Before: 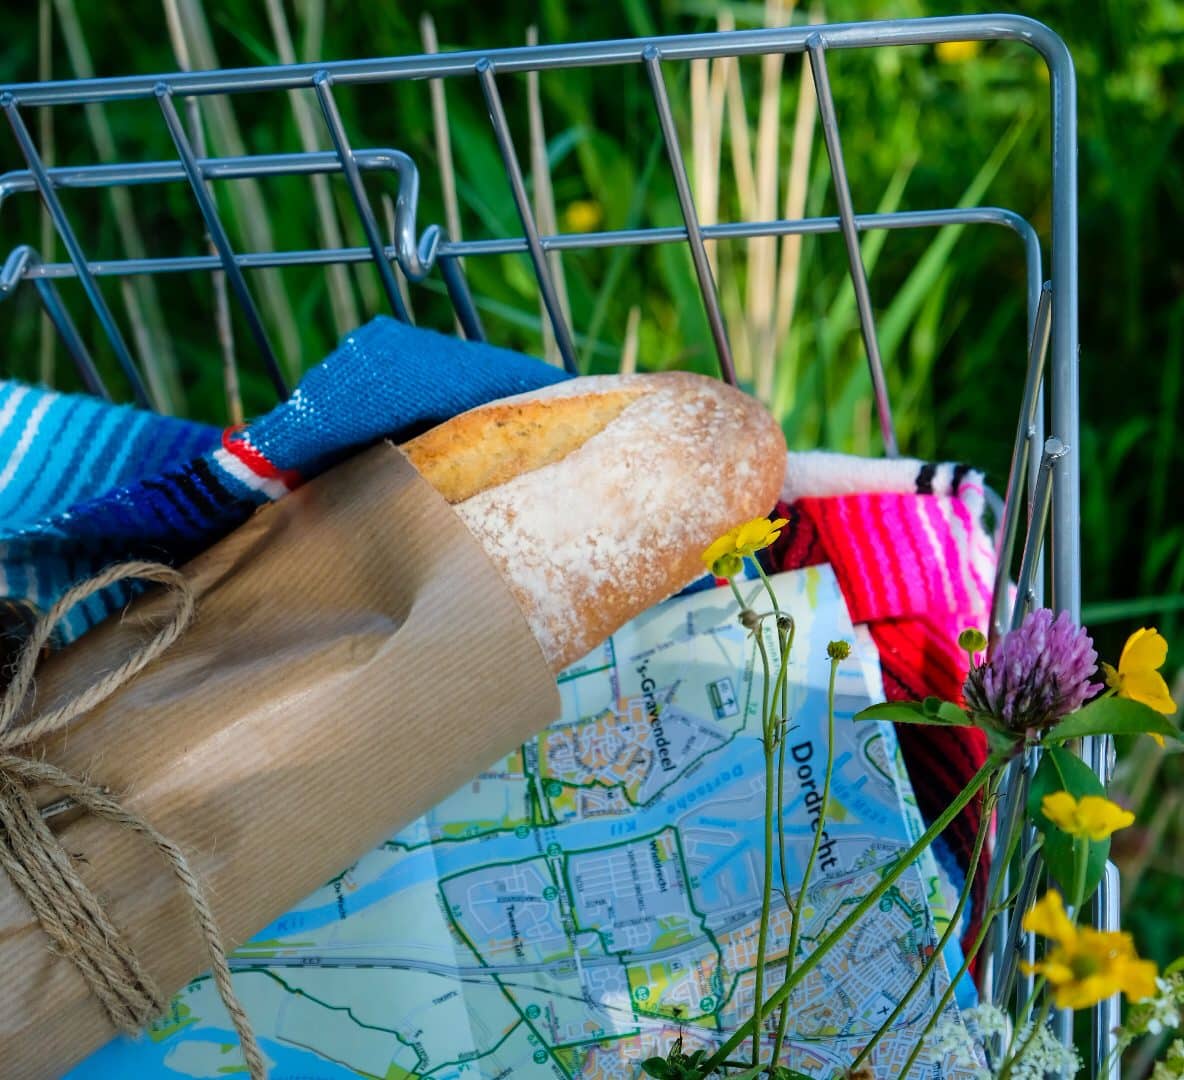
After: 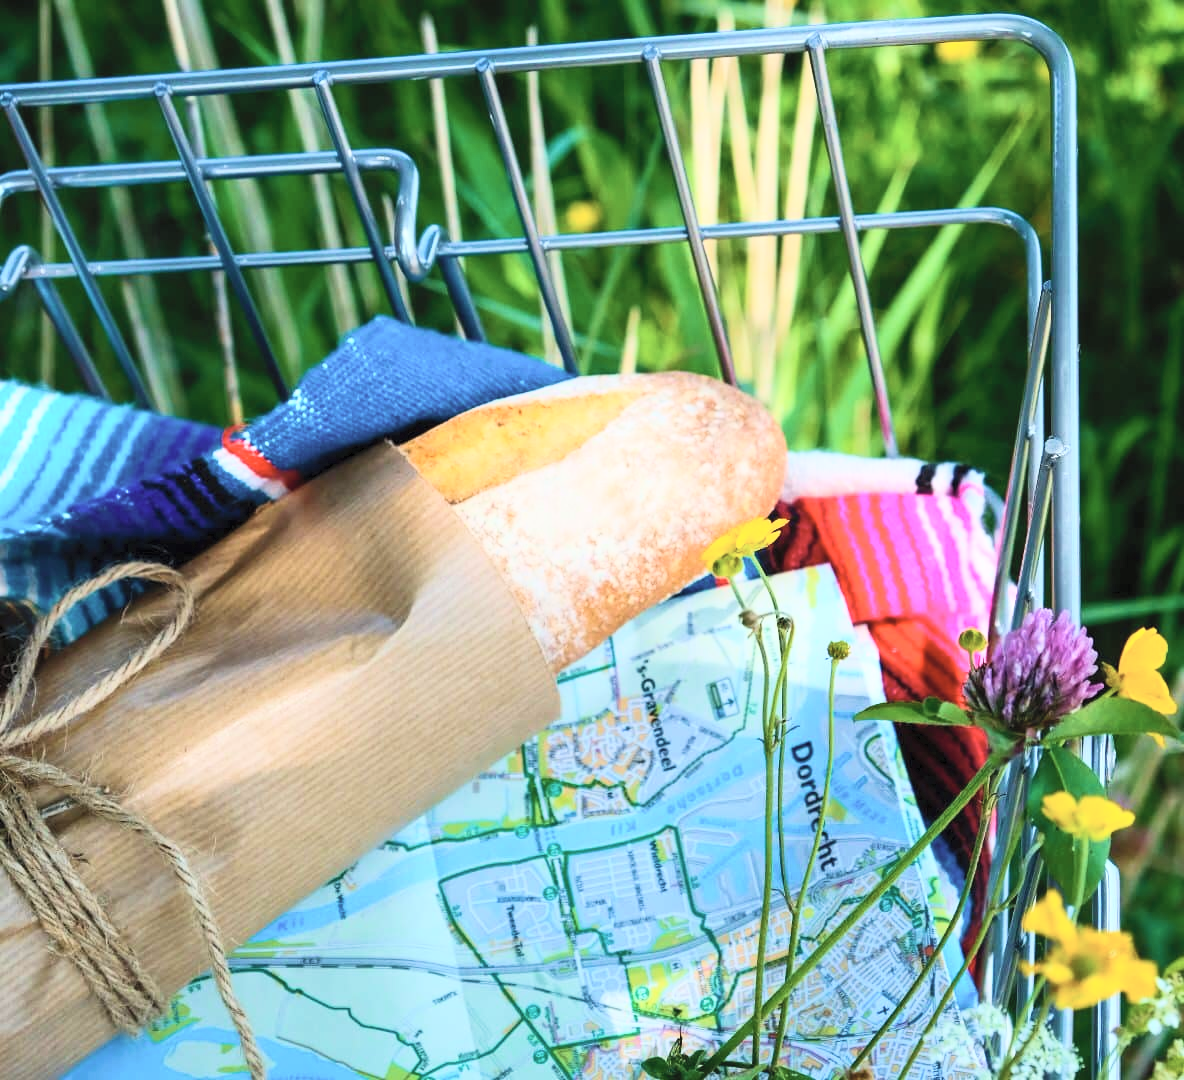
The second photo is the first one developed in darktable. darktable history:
contrast brightness saturation: contrast 0.372, brightness 0.542
velvia: on, module defaults
